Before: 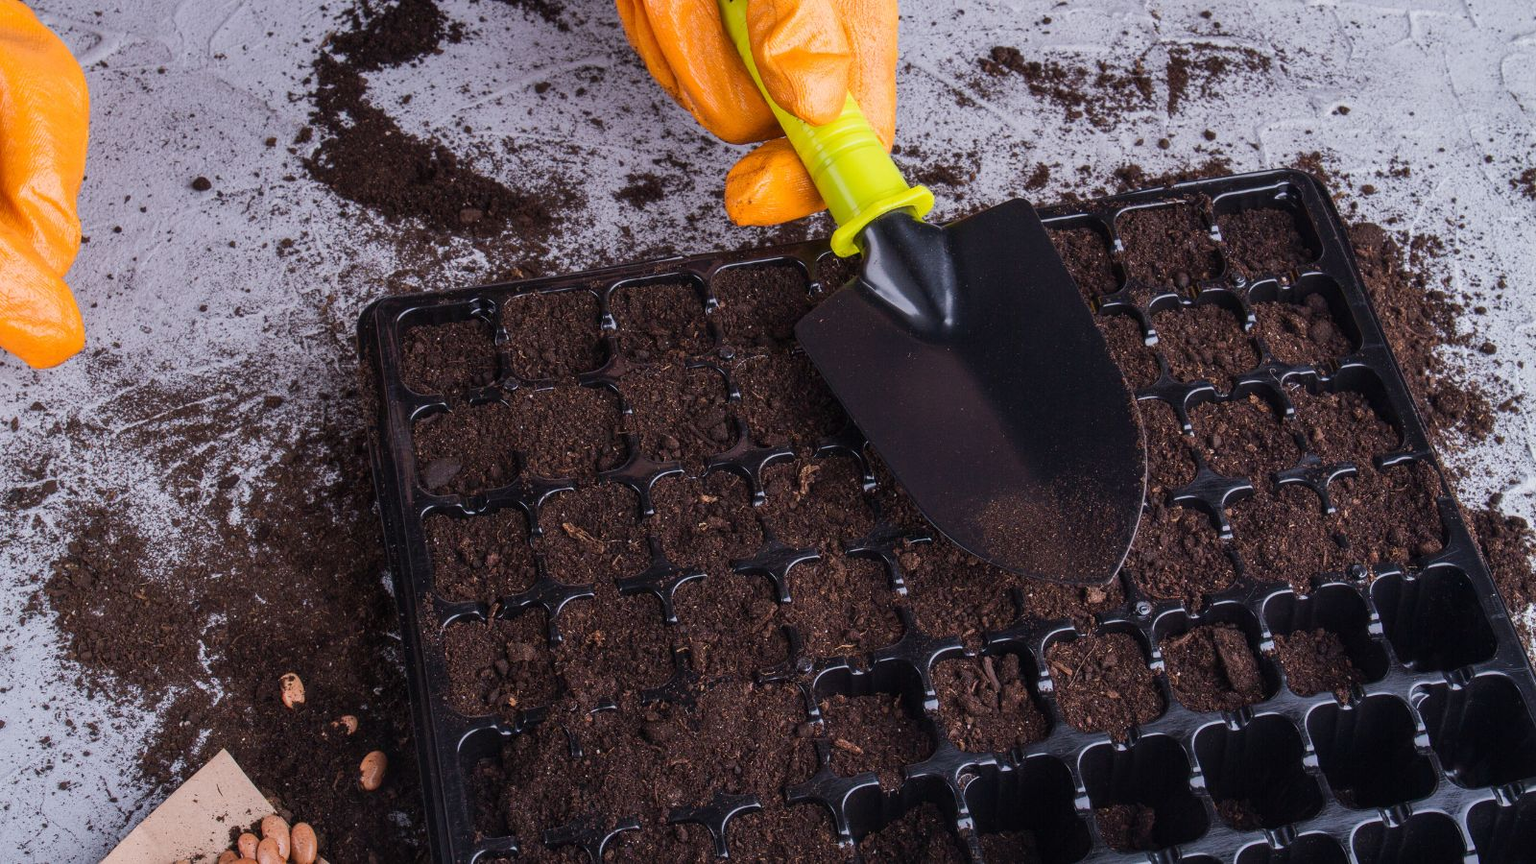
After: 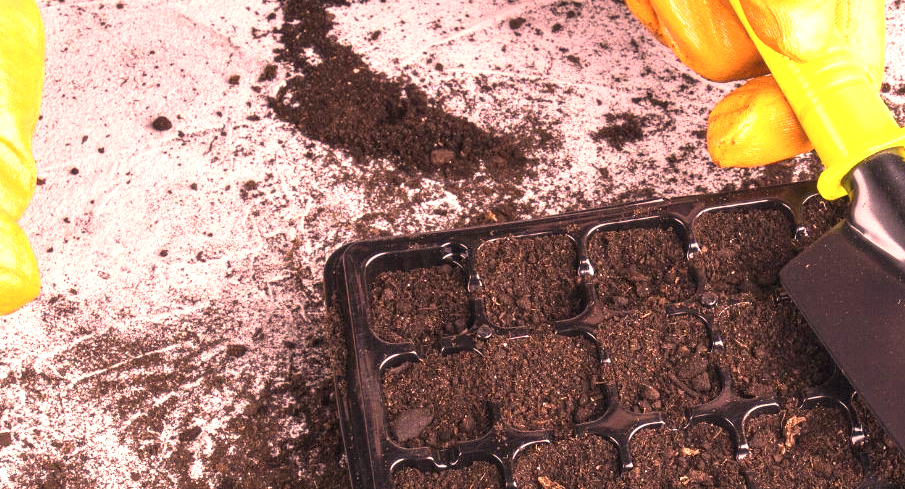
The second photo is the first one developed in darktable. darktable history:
crop and rotate: left 3.046%, top 7.604%, right 40.353%, bottom 38.052%
exposure: black level correction 0, exposure 1.614 EV, compensate highlight preservation false
color correction: highlights a* 39.92, highlights b* 39.78, saturation 0.686
